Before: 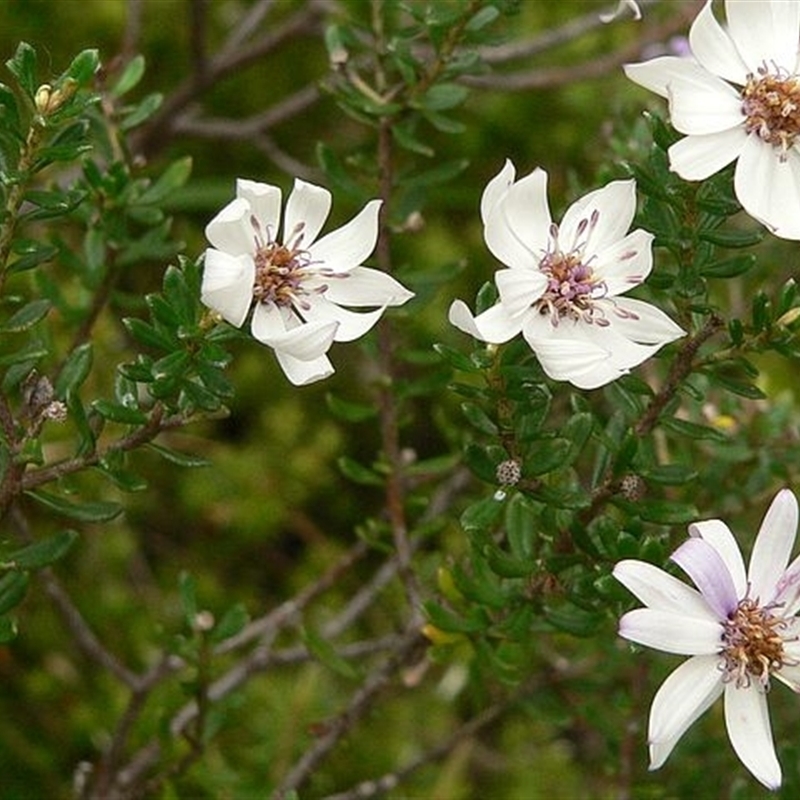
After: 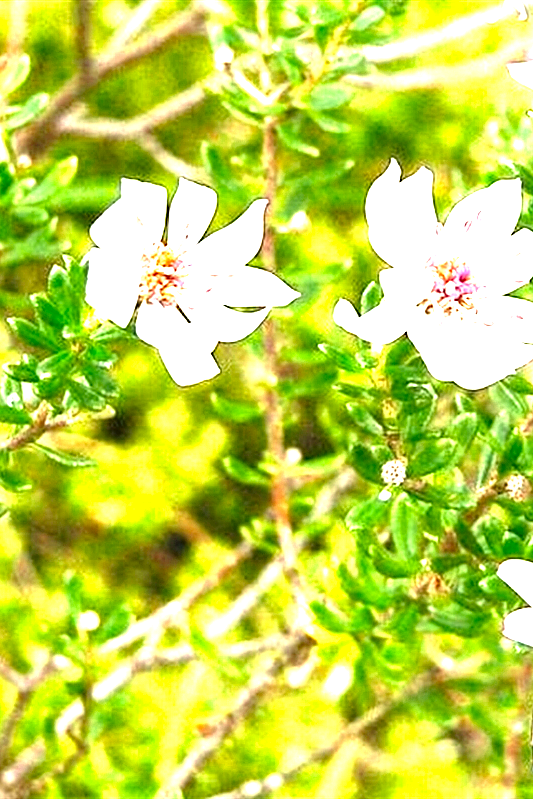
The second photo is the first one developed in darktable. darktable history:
exposure: black level correction 0, exposure 1.099 EV, compensate highlight preservation false
color zones: curves: ch0 [(0.004, 0.305) (0.261, 0.623) (0.389, 0.399) (0.708, 0.571) (0.947, 0.34)]; ch1 [(0.025, 0.645) (0.229, 0.584) (0.326, 0.551) (0.484, 0.262) (0.757, 0.643)]
levels: levels [0, 0.281, 0.562]
crop and rotate: left 14.387%, right 18.938%
haze removal: compatibility mode true, adaptive false
